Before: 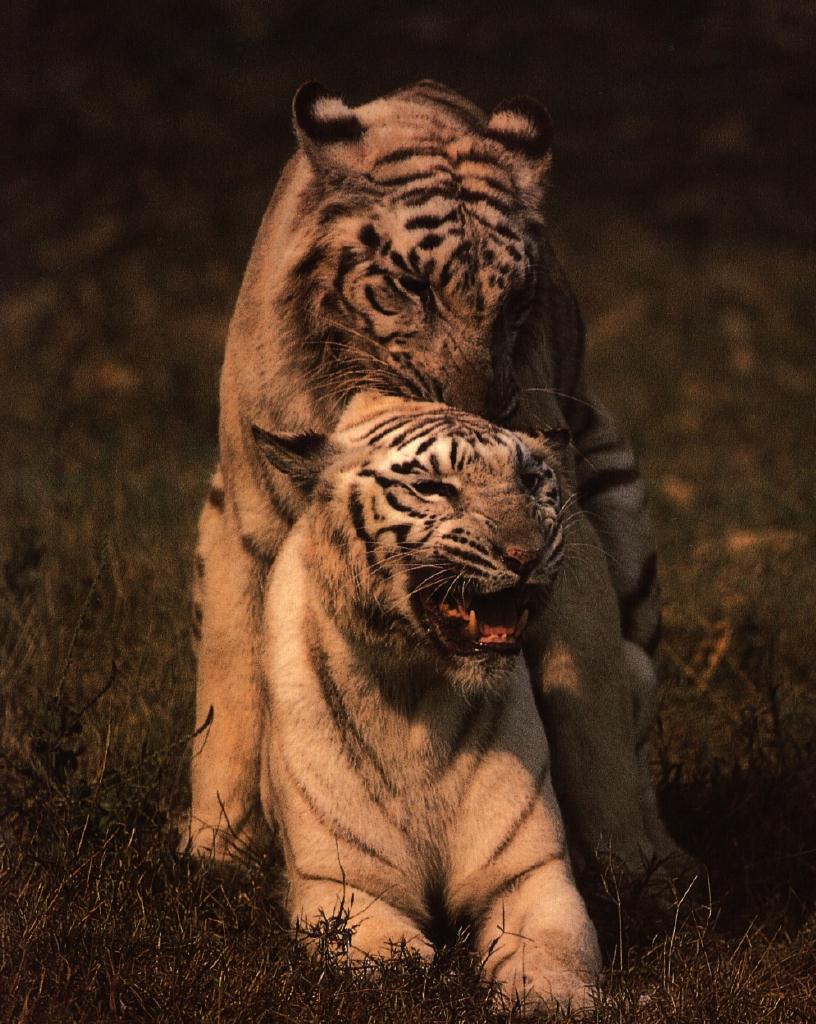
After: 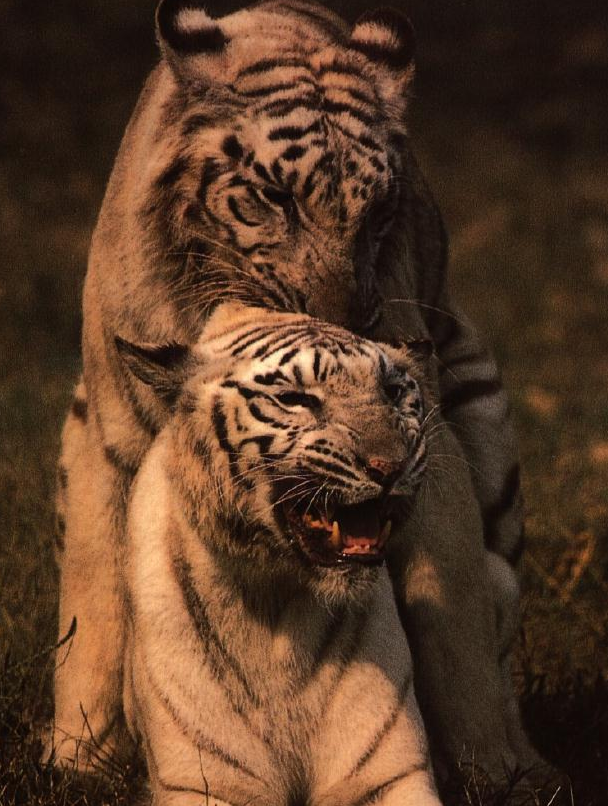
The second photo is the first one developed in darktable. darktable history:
crop: left 16.792%, top 8.78%, right 8.632%, bottom 12.474%
